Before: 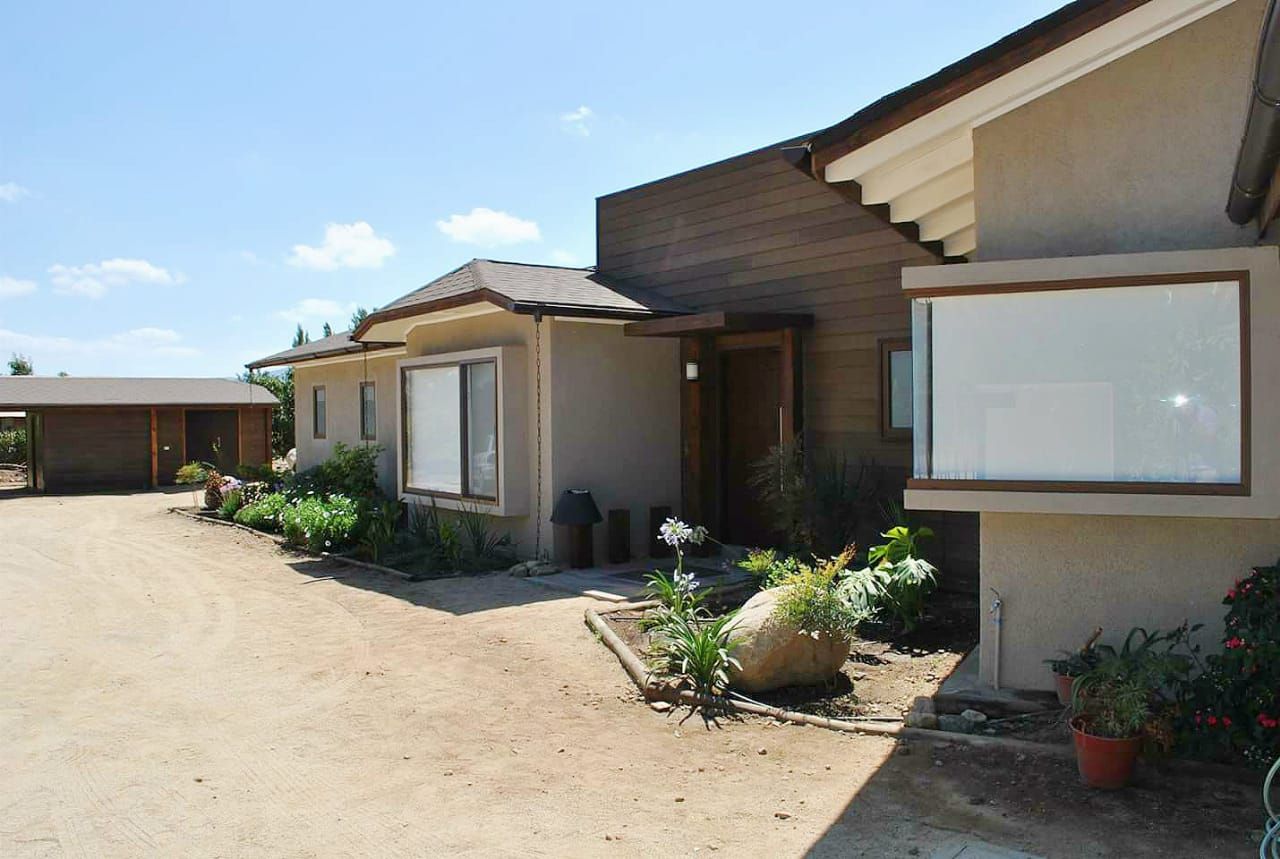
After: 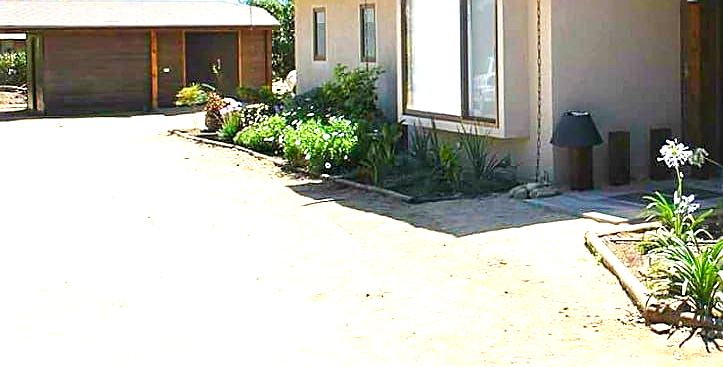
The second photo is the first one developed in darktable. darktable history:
sharpen: on, module defaults
crop: top 44.013%, right 43.463%, bottom 13.168%
exposure: exposure 1.245 EV, compensate highlight preservation false
color balance rgb: linear chroma grading › global chroma 18.477%, perceptual saturation grading › global saturation 1.498%, perceptual saturation grading › highlights -2.794%, perceptual saturation grading › mid-tones 4.566%, perceptual saturation grading › shadows 8.508%
